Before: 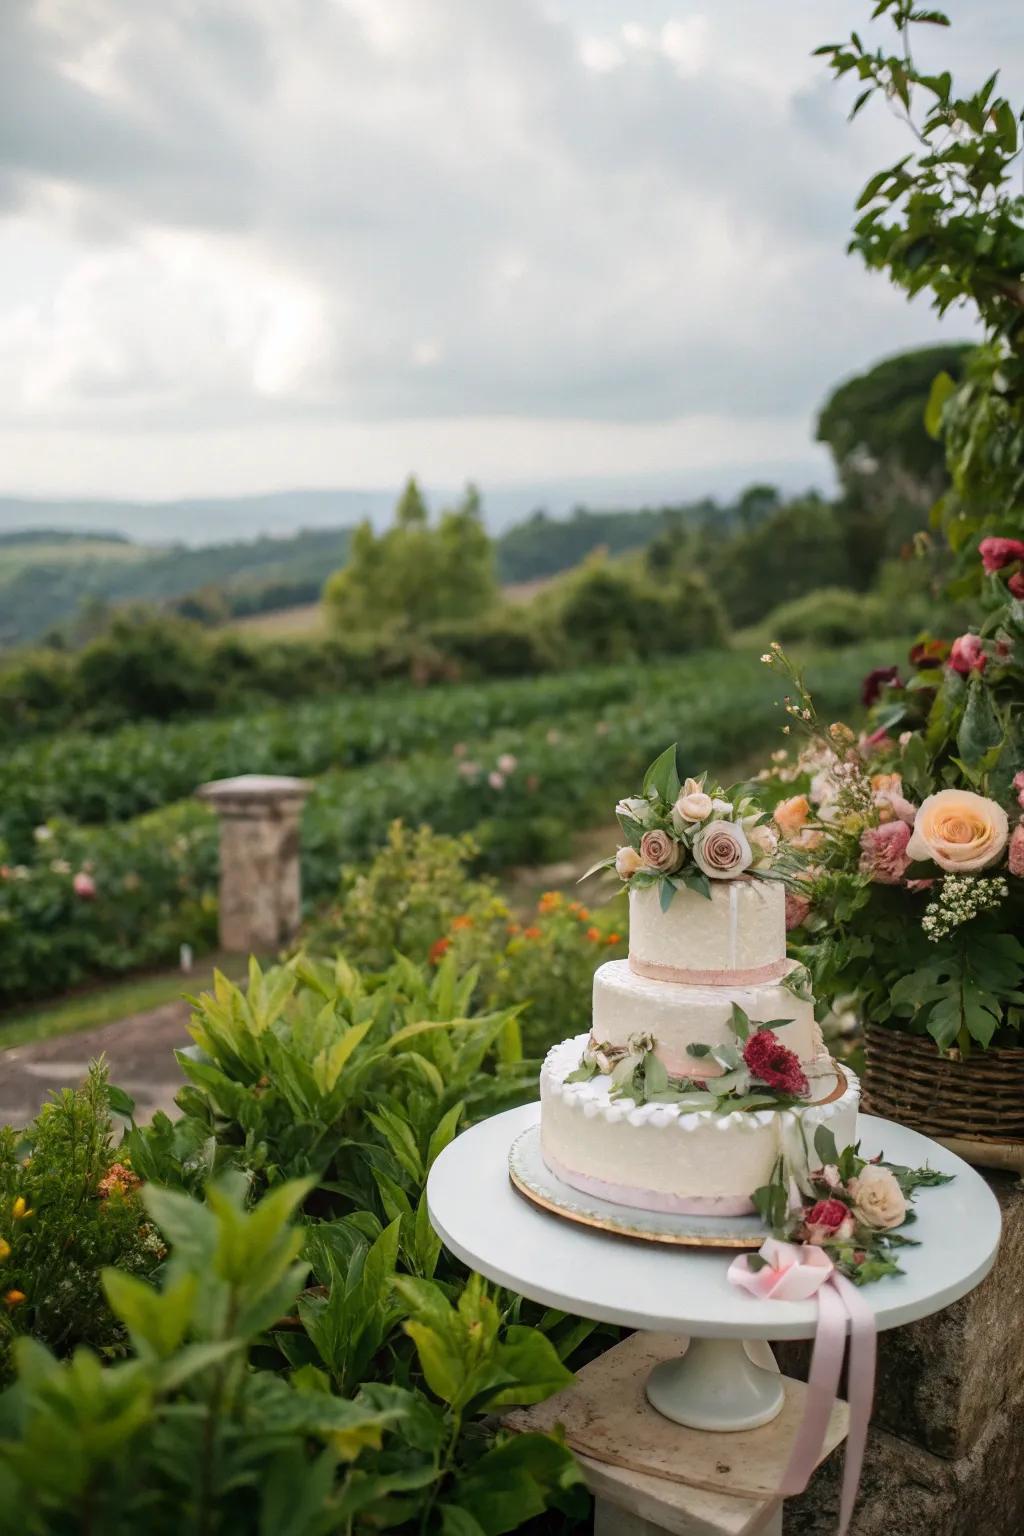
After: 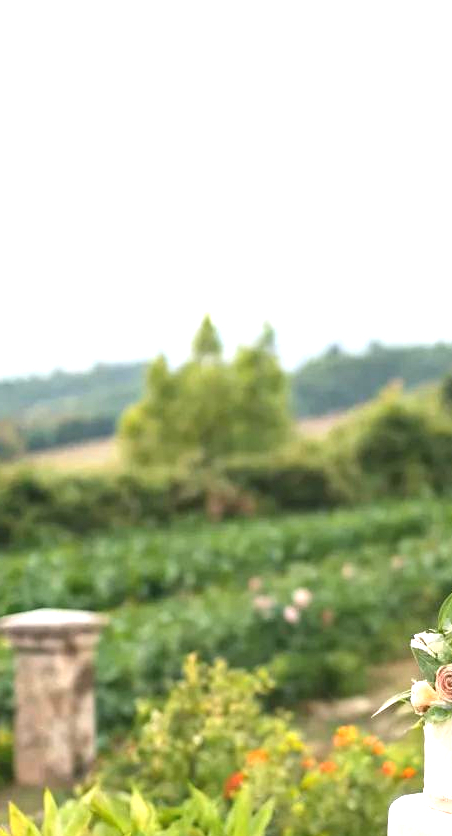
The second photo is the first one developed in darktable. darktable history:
crop: left 20.071%, top 10.834%, right 35.757%, bottom 34.715%
exposure: black level correction 0, exposure 1.277 EV, compensate exposure bias true, compensate highlight preservation false
